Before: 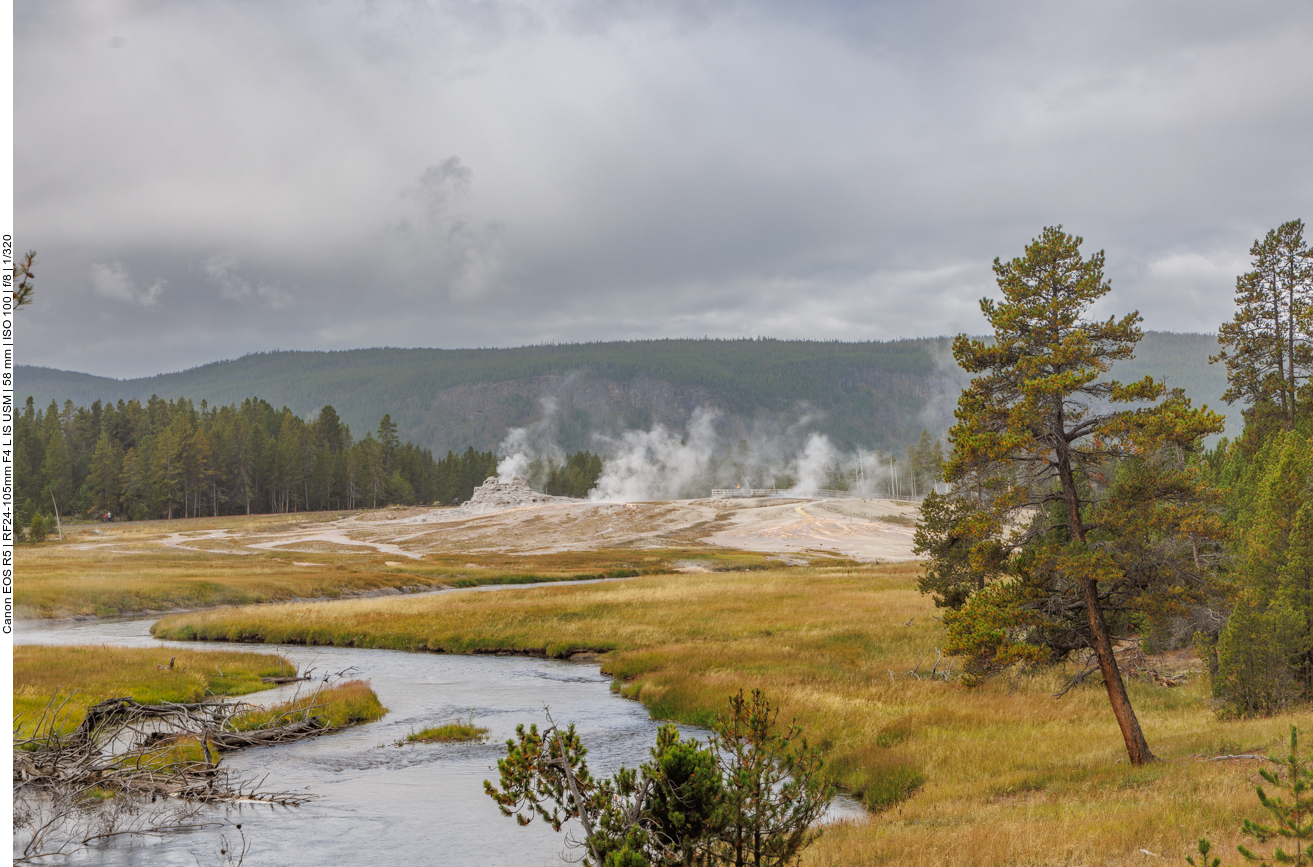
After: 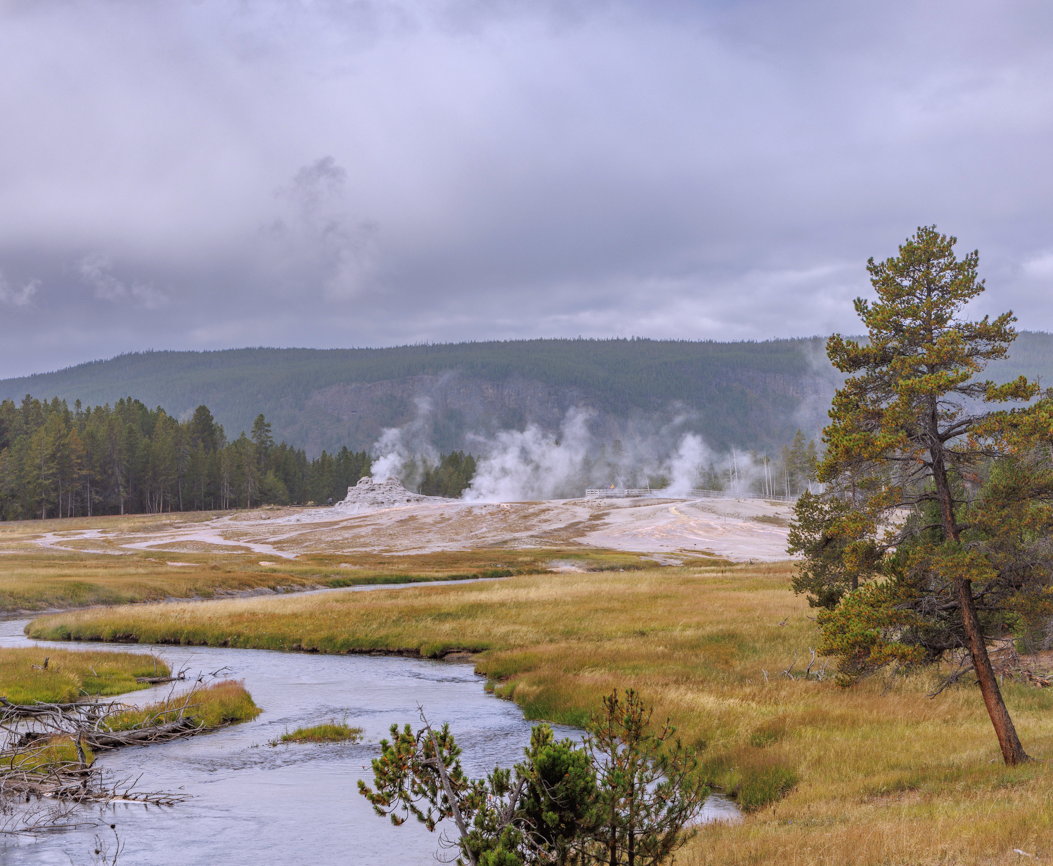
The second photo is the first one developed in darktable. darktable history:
crop and rotate: left 9.597%, right 10.195%
color calibration: illuminant custom, x 0.363, y 0.385, temperature 4528.03 K
